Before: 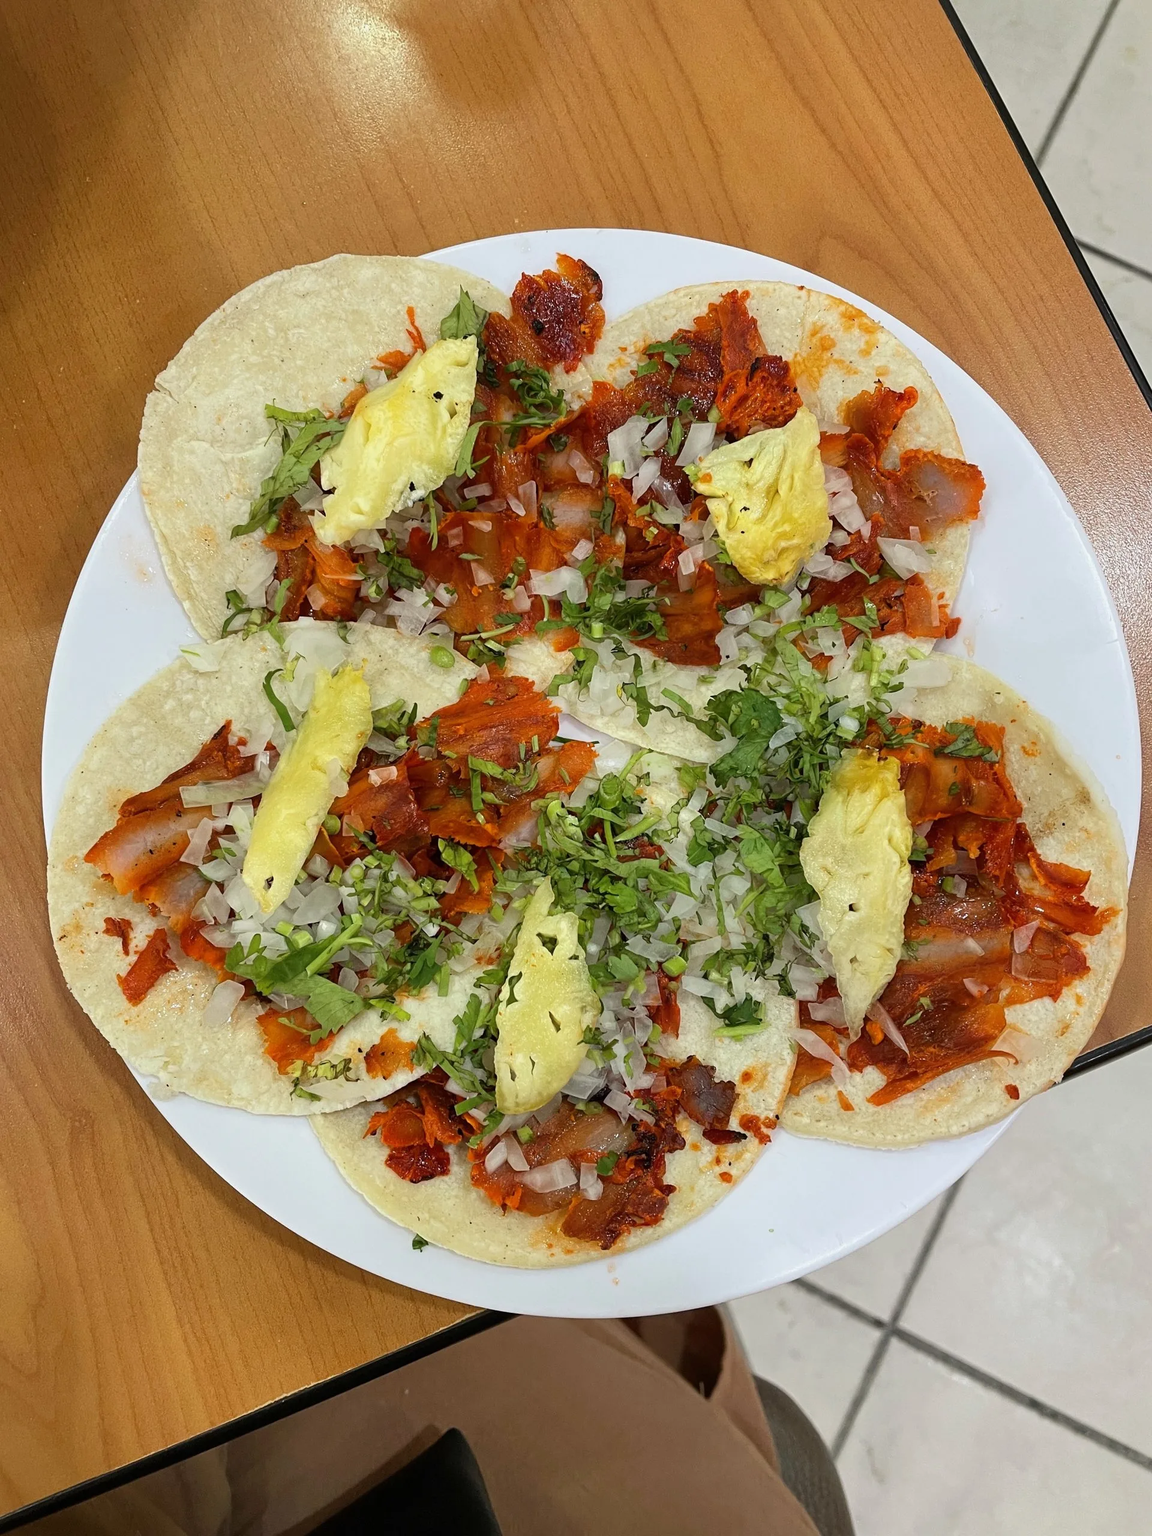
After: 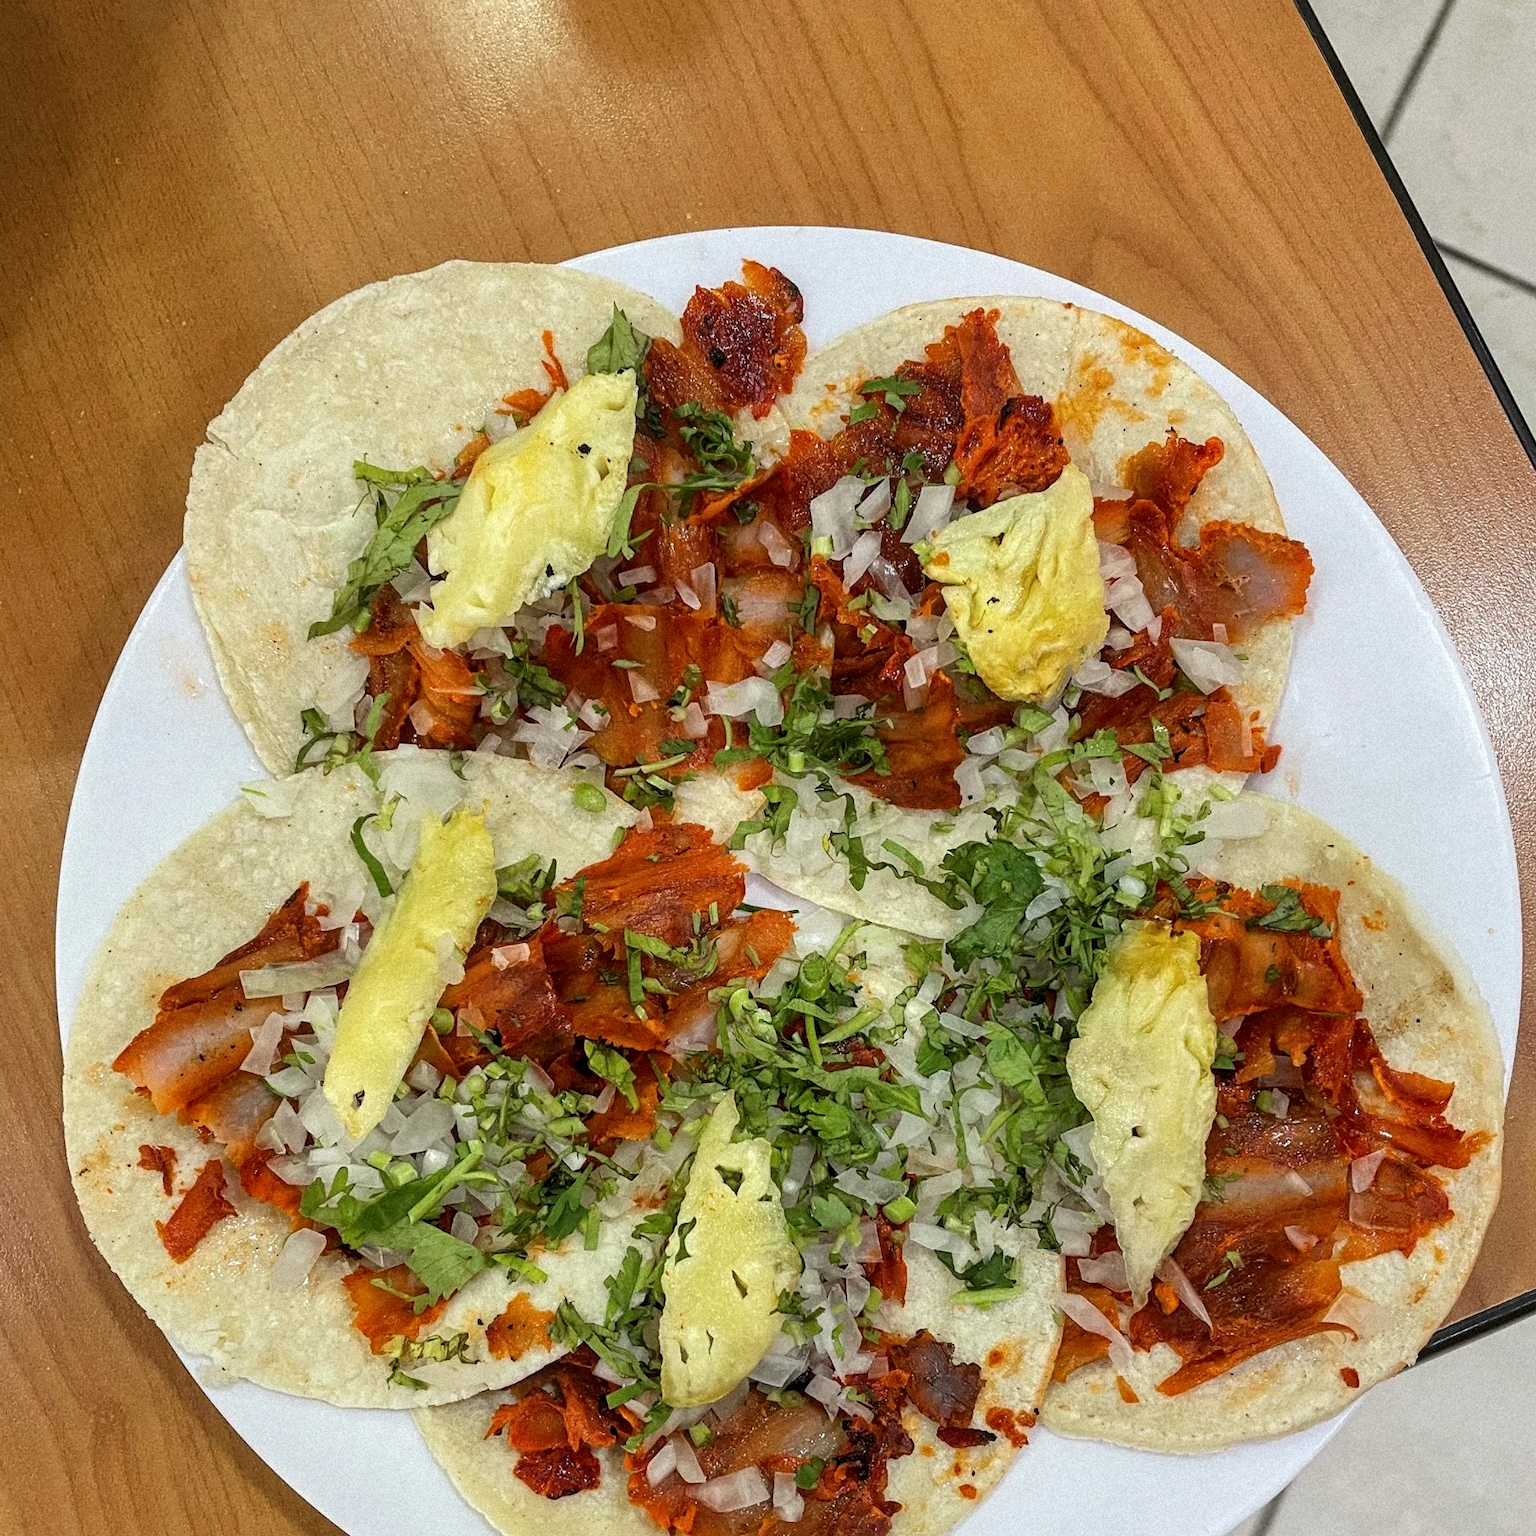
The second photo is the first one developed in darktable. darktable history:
local contrast: on, module defaults
grain: mid-tones bias 0%
crop: top 3.857%, bottom 21.132%
